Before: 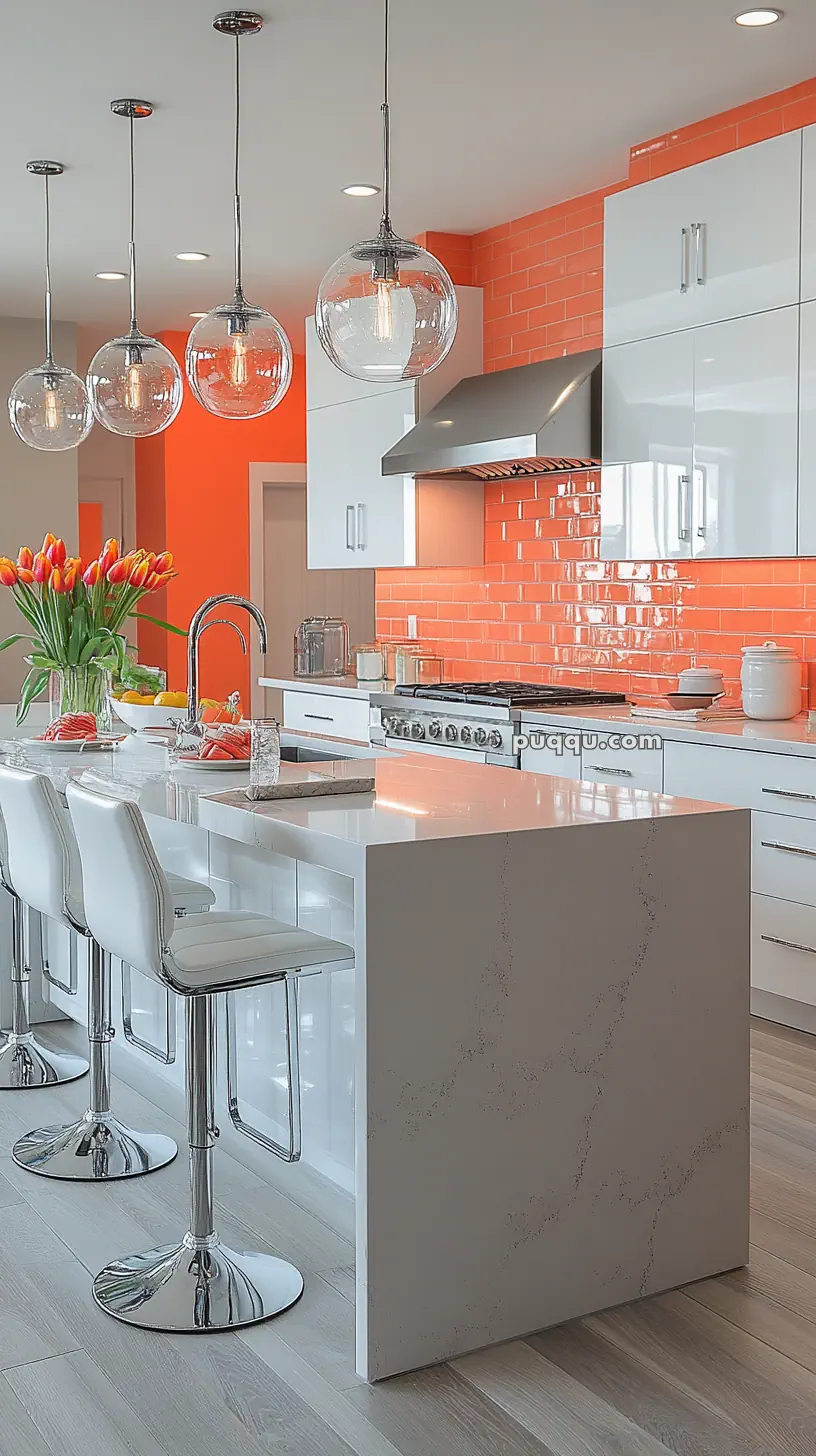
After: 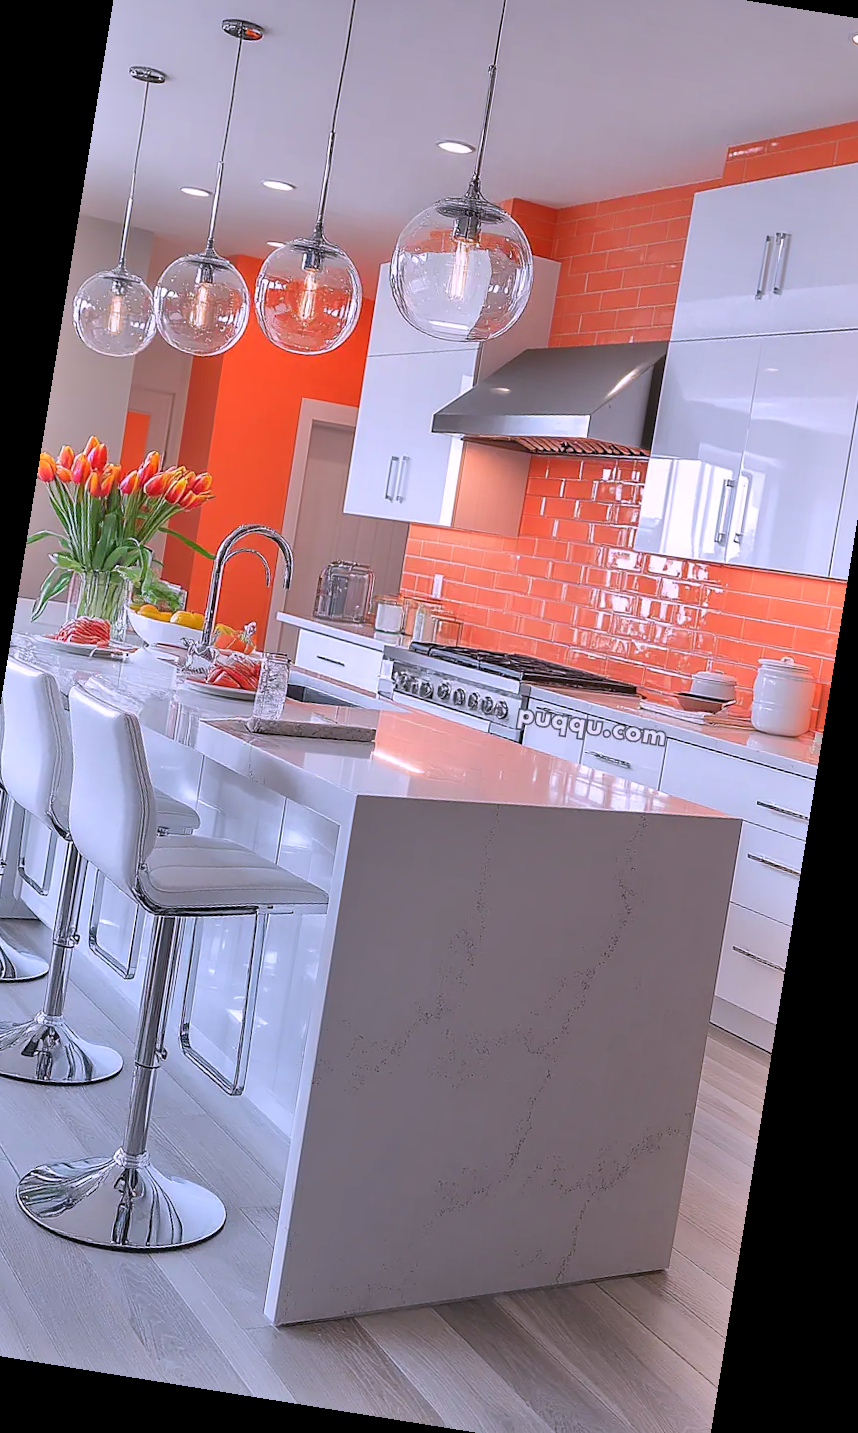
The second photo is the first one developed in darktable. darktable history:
base curve: curves: ch0 [(0, 0) (0.472, 0.455) (1, 1)], preserve colors none
crop: left 9.807%, top 6.259%, right 7.334%, bottom 2.177%
white balance: red 1.042, blue 1.17
rotate and perspective: rotation 9.12°, automatic cropping off
levels: levels [0, 0.498, 0.996]
shadows and highlights: shadows 60, soften with gaussian
